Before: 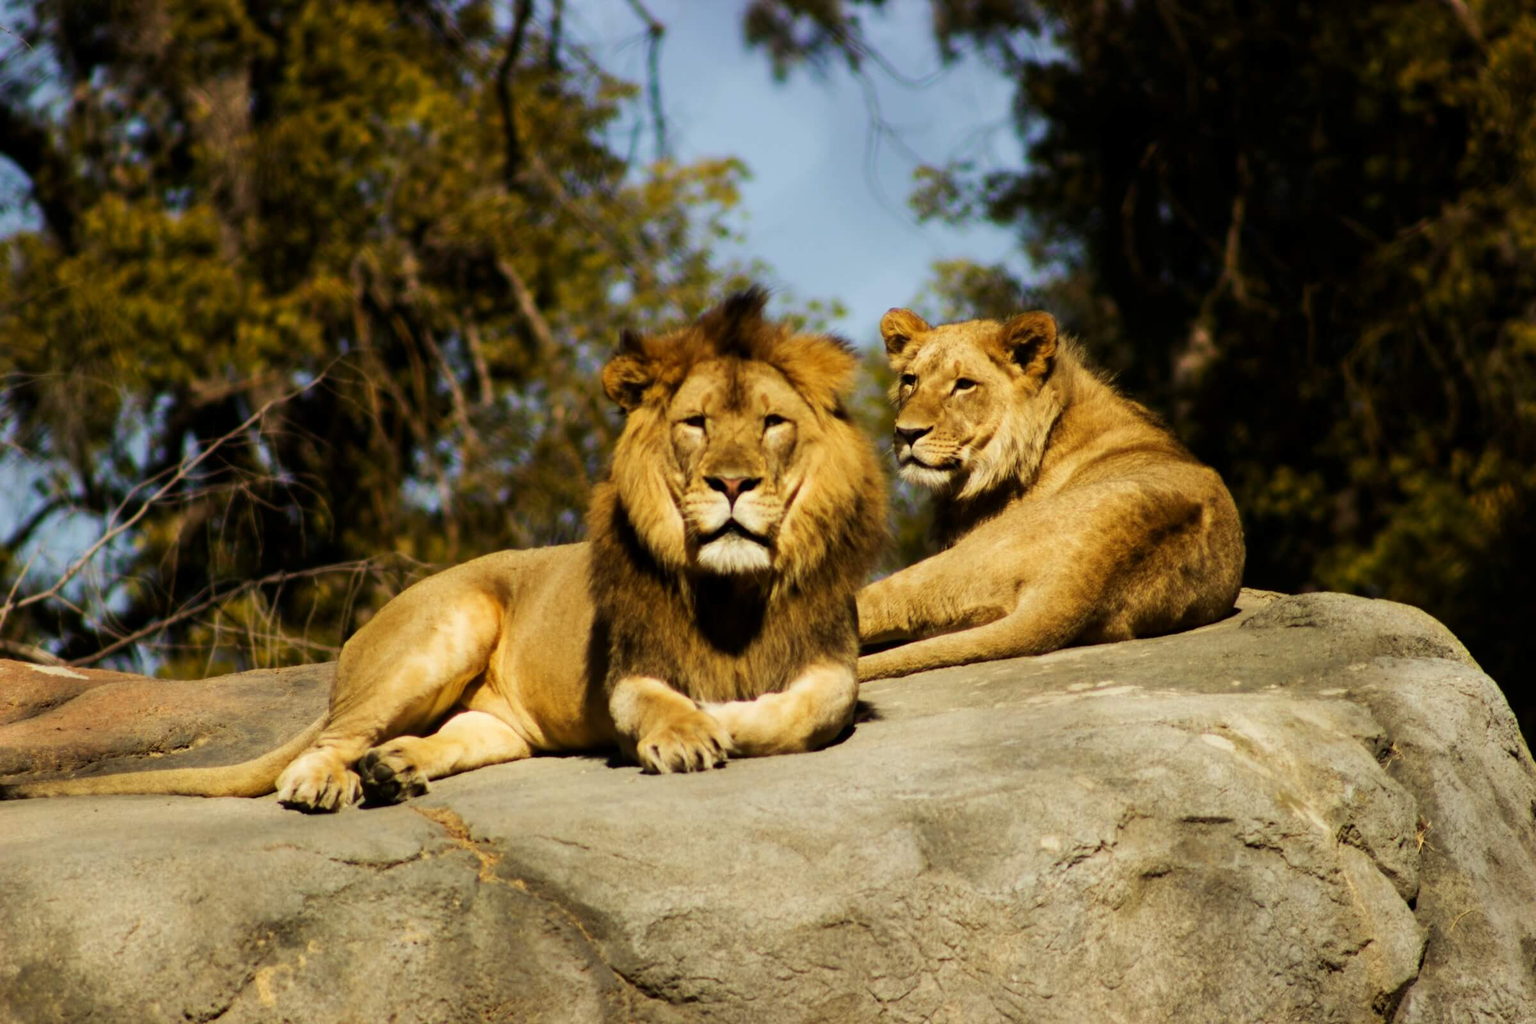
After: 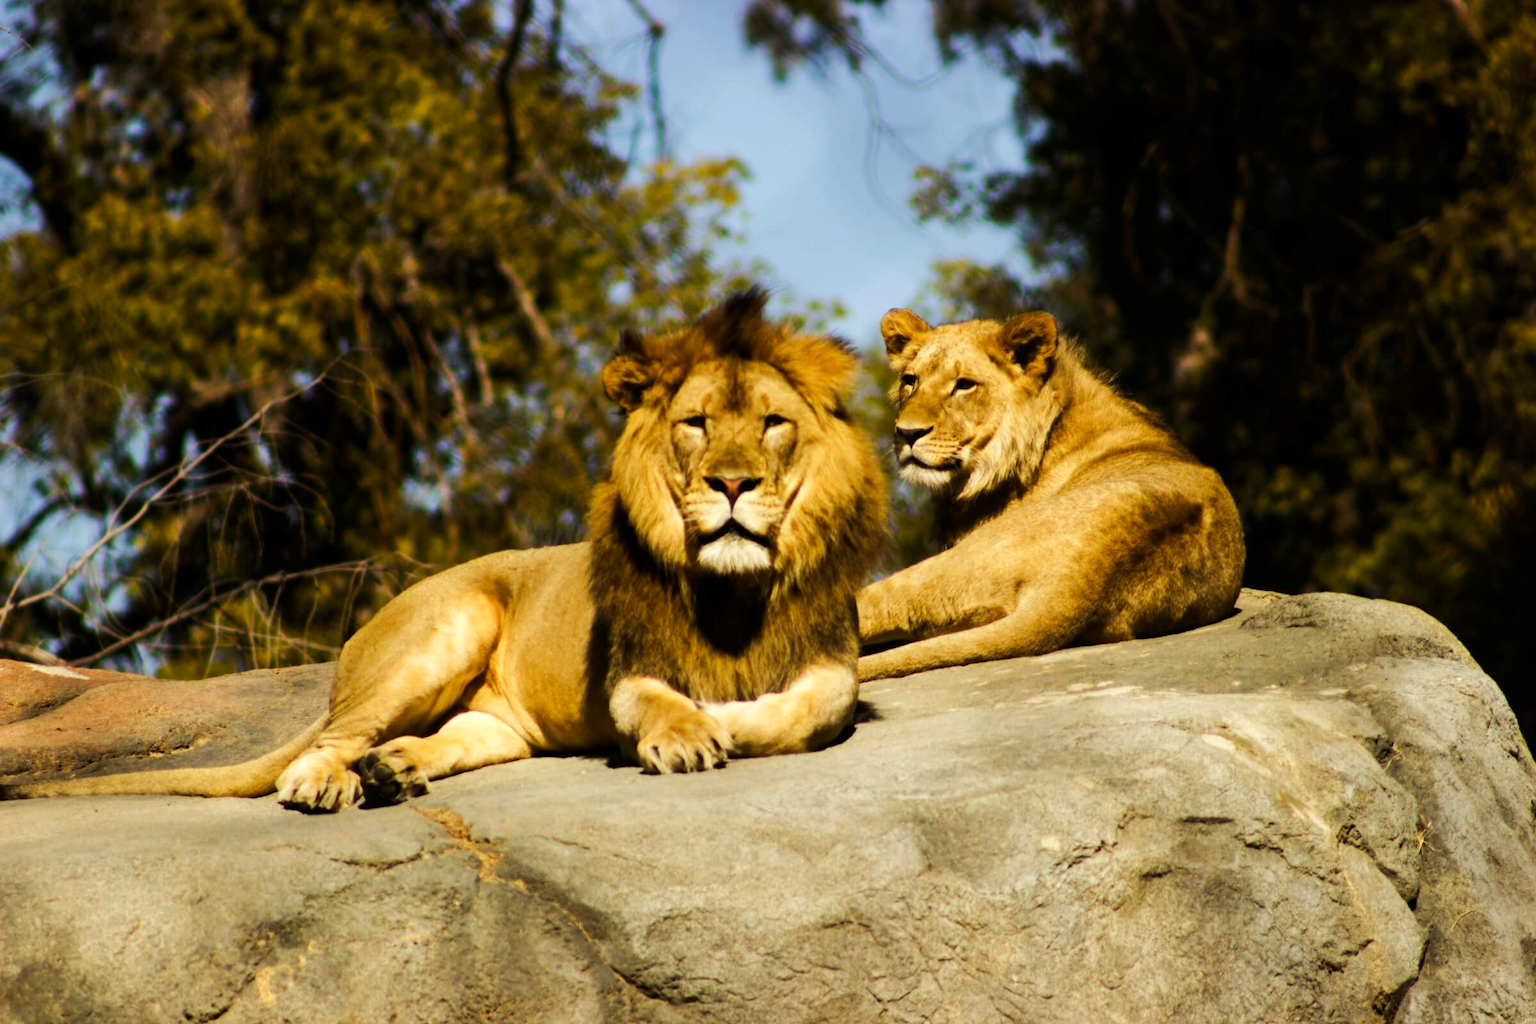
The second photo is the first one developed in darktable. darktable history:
color balance rgb: linear chroma grading › global chroma 9.841%, perceptual saturation grading › global saturation -1.699%, perceptual saturation grading › highlights -7.977%, perceptual saturation grading › mid-tones 7.647%, perceptual saturation grading › shadows 4.464%, perceptual brilliance grading › highlights 6.801%, perceptual brilliance grading › mid-tones 16.618%, perceptual brilliance grading › shadows -5.429%
